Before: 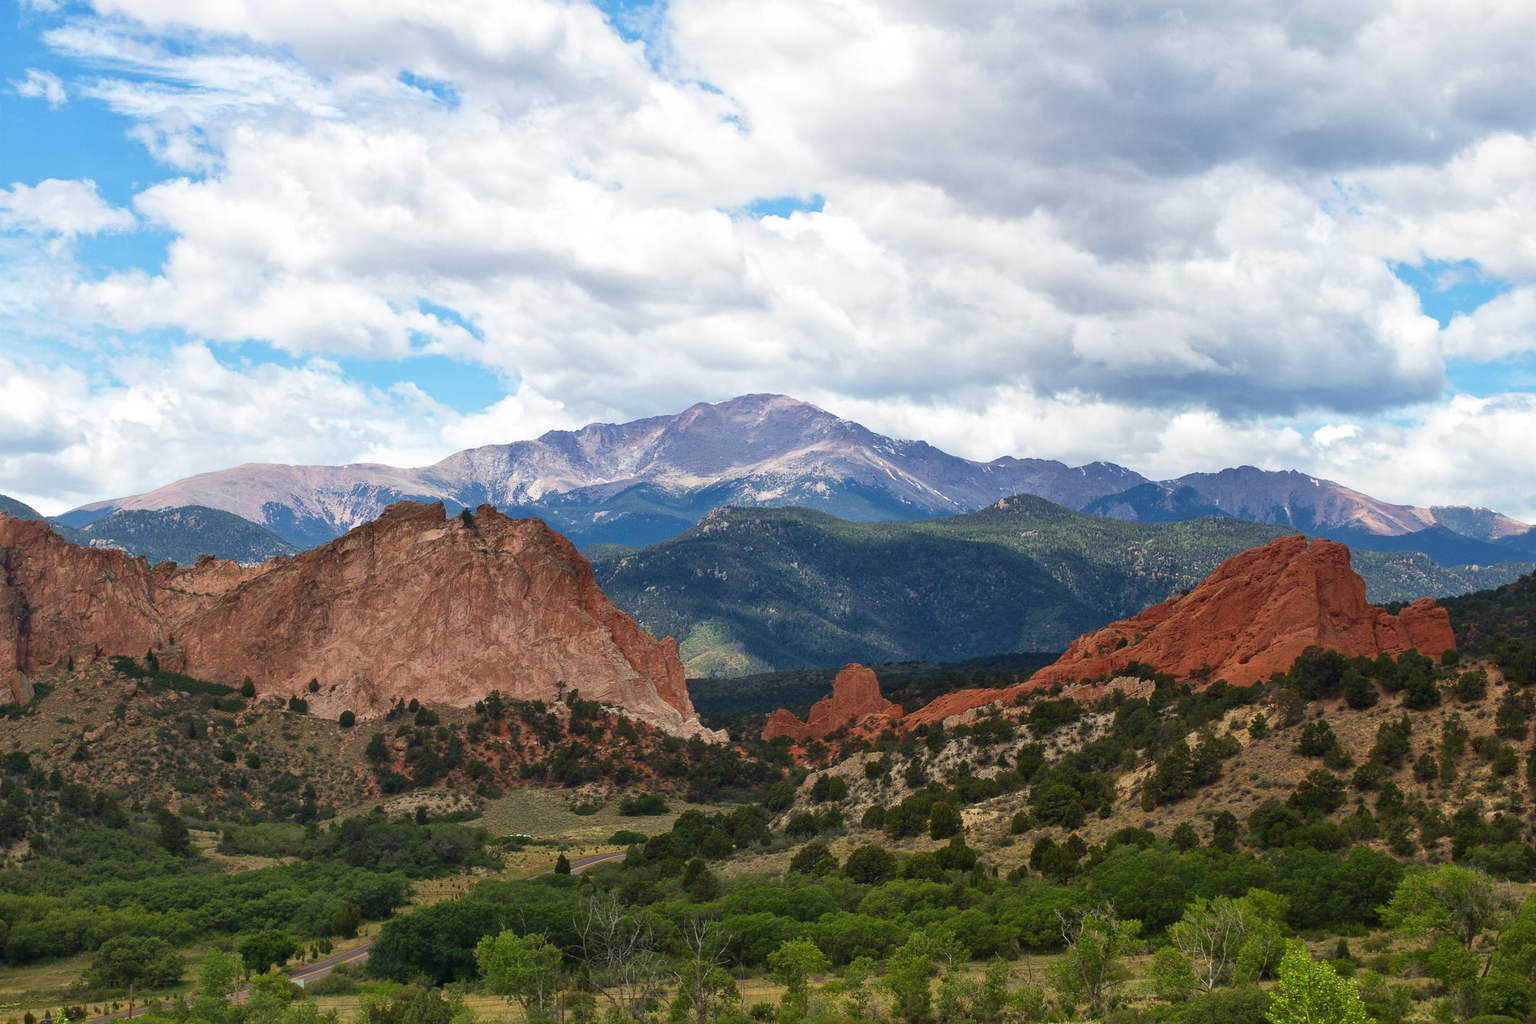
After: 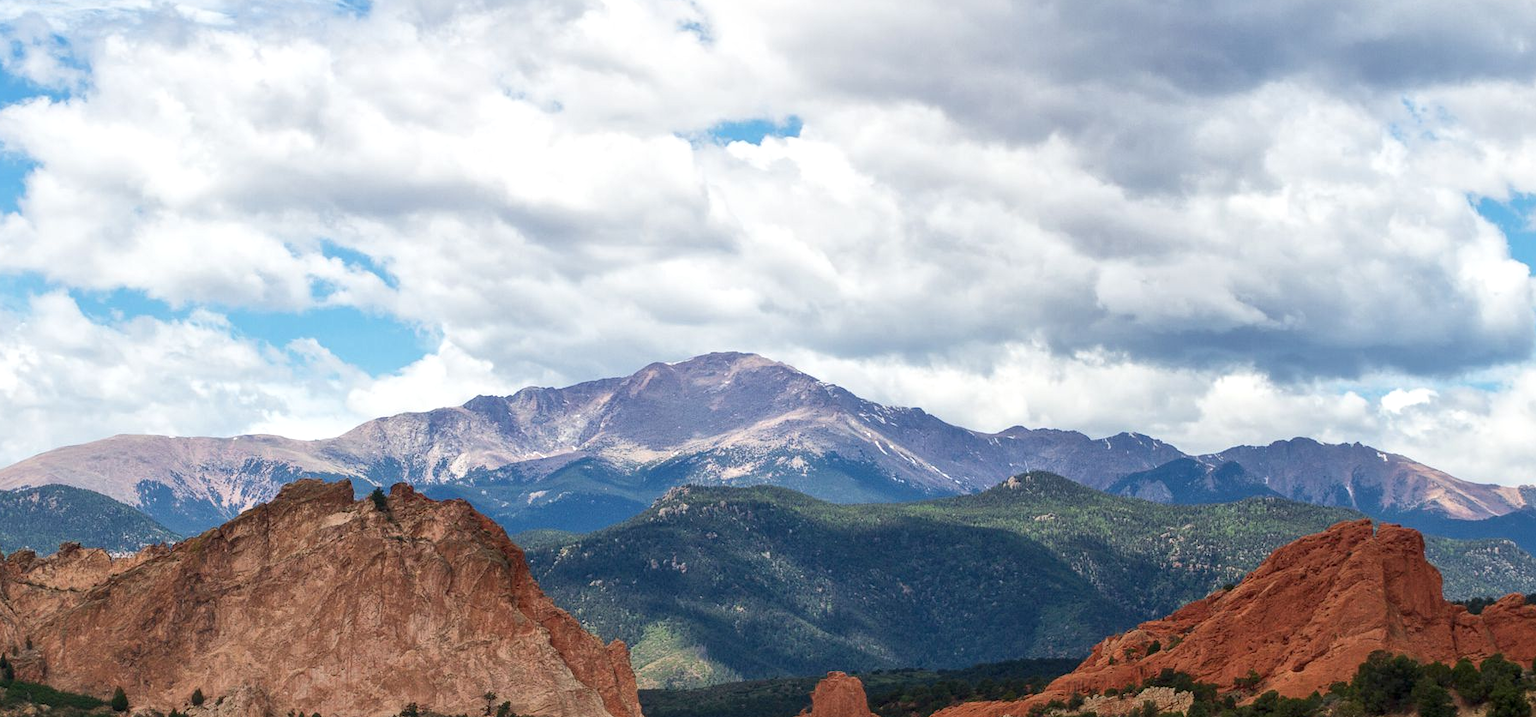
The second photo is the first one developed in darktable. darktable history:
local contrast: on, module defaults
crop and rotate: left 9.629%, top 9.43%, right 5.883%, bottom 31.346%
